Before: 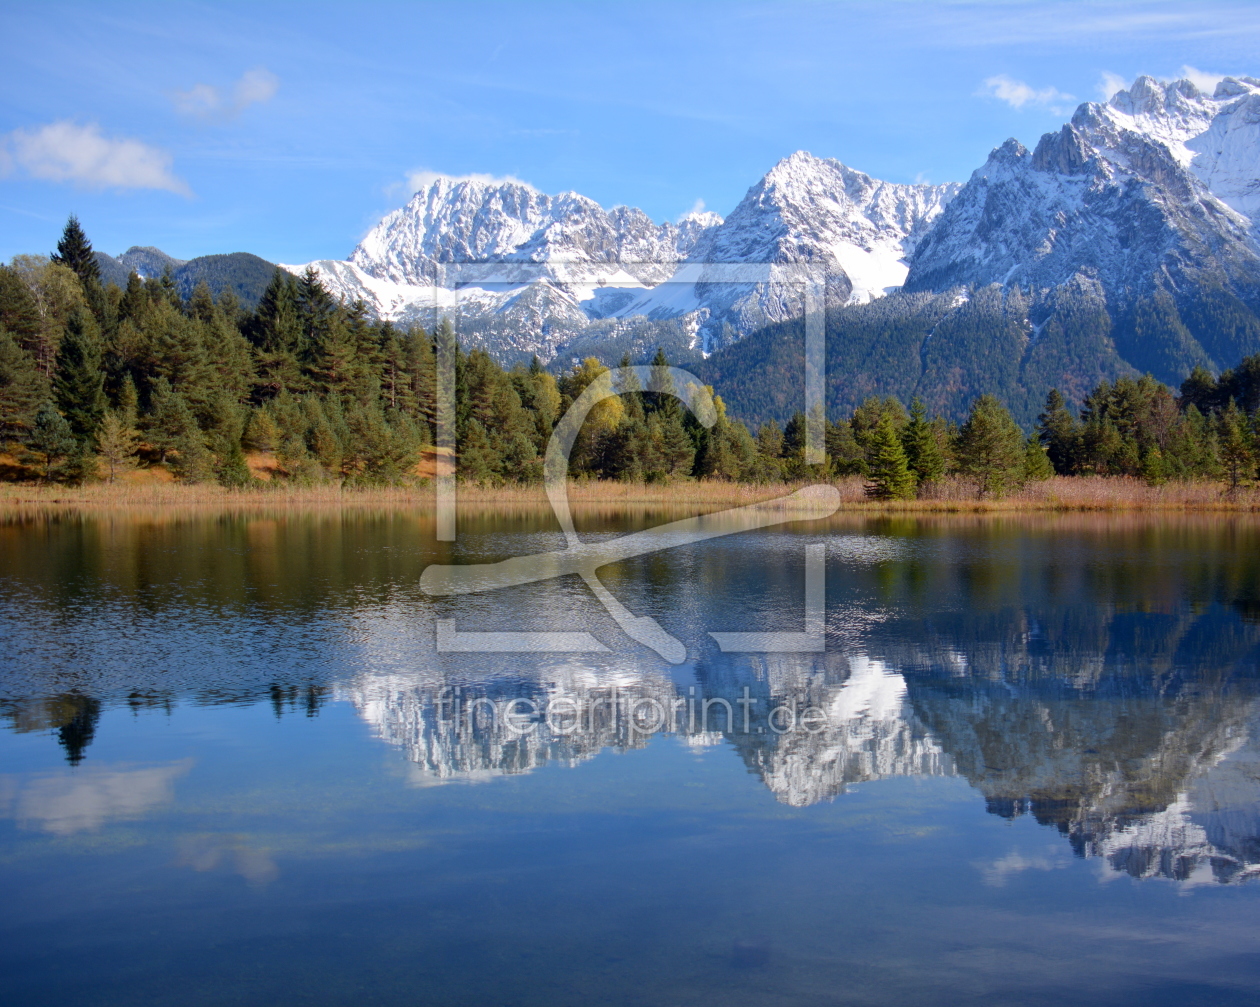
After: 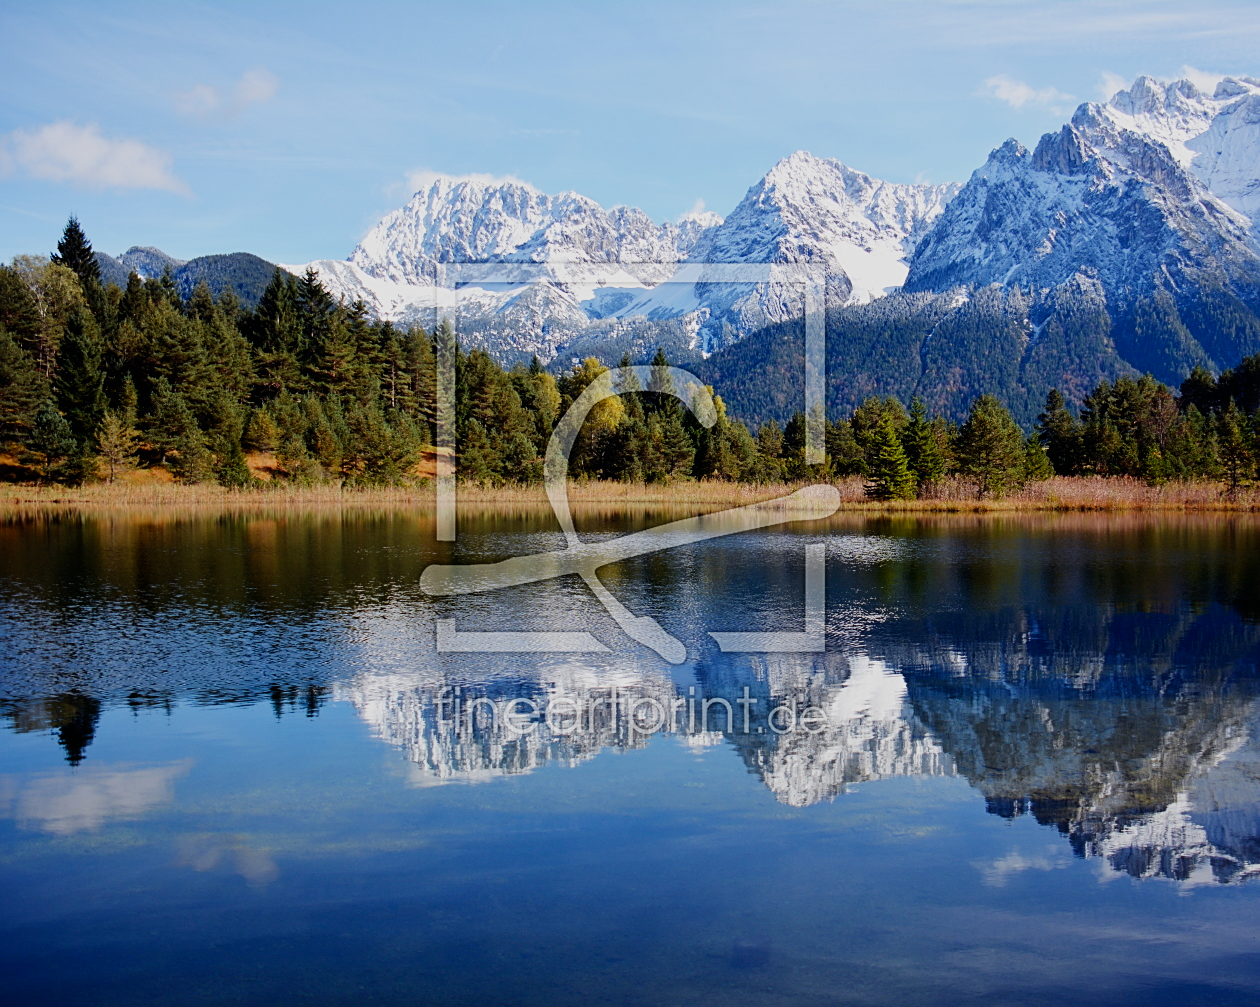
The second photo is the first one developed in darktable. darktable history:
sharpen: on, module defaults
sigmoid: contrast 1.69, skew -0.23, preserve hue 0%, red attenuation 0.1, red rotation 0.035, green attenuation 0.1, green rotation -0.017, blue attenuation 0.15, blue rotation -0.052, base primaries Rec2020
